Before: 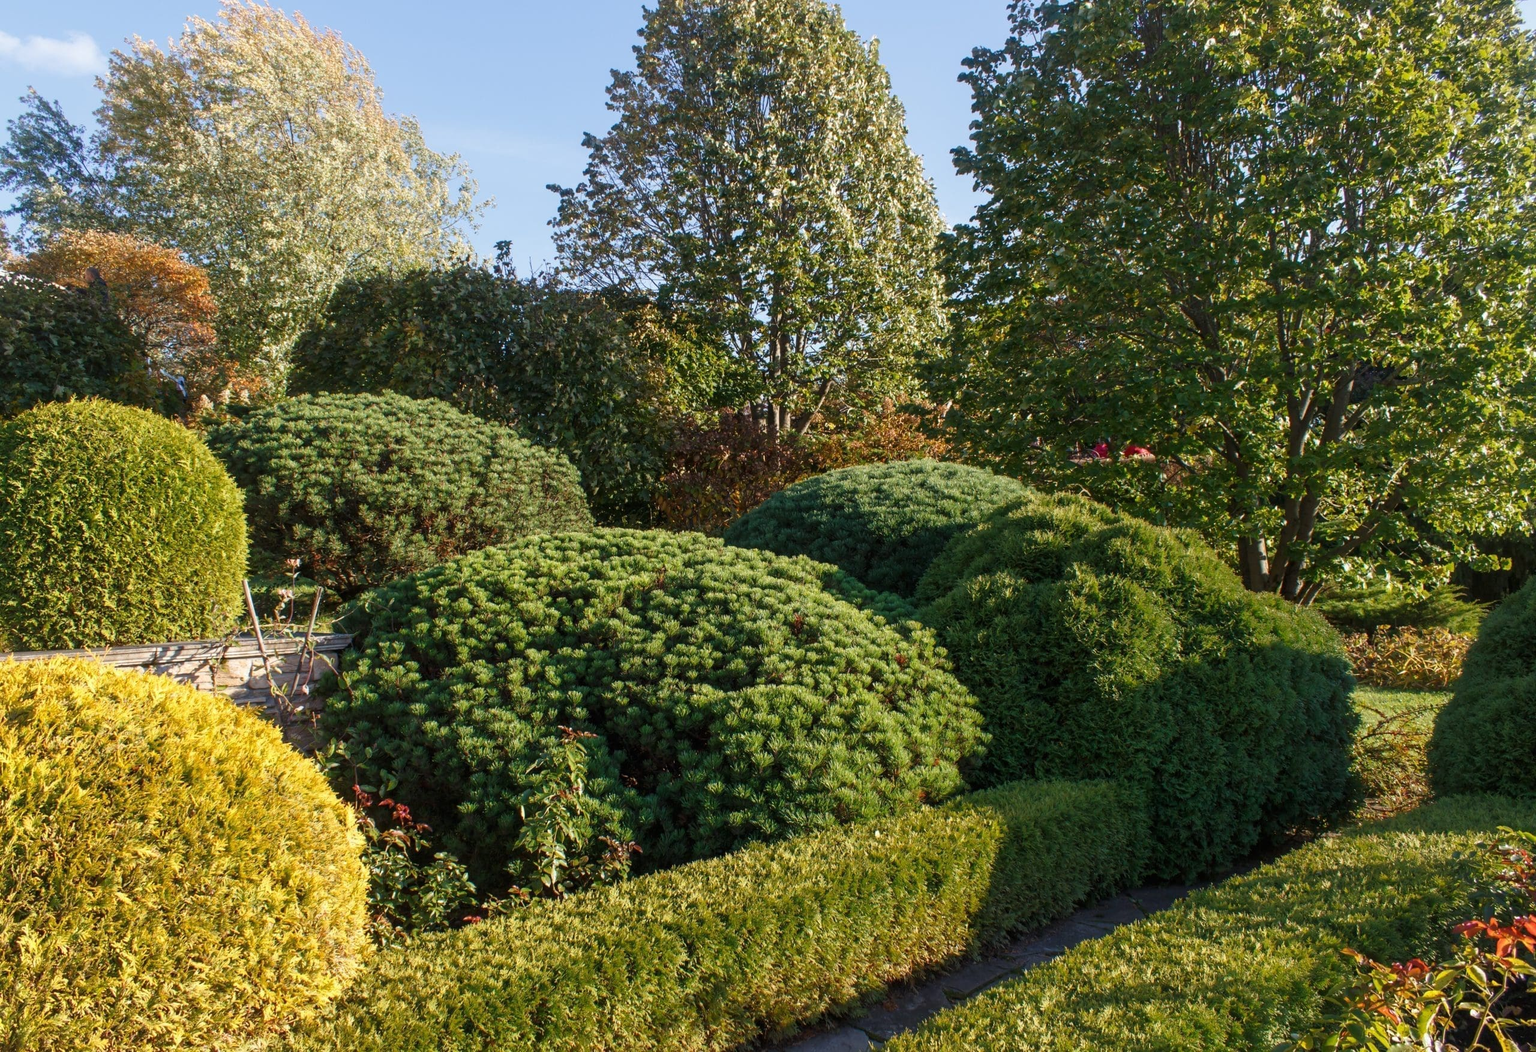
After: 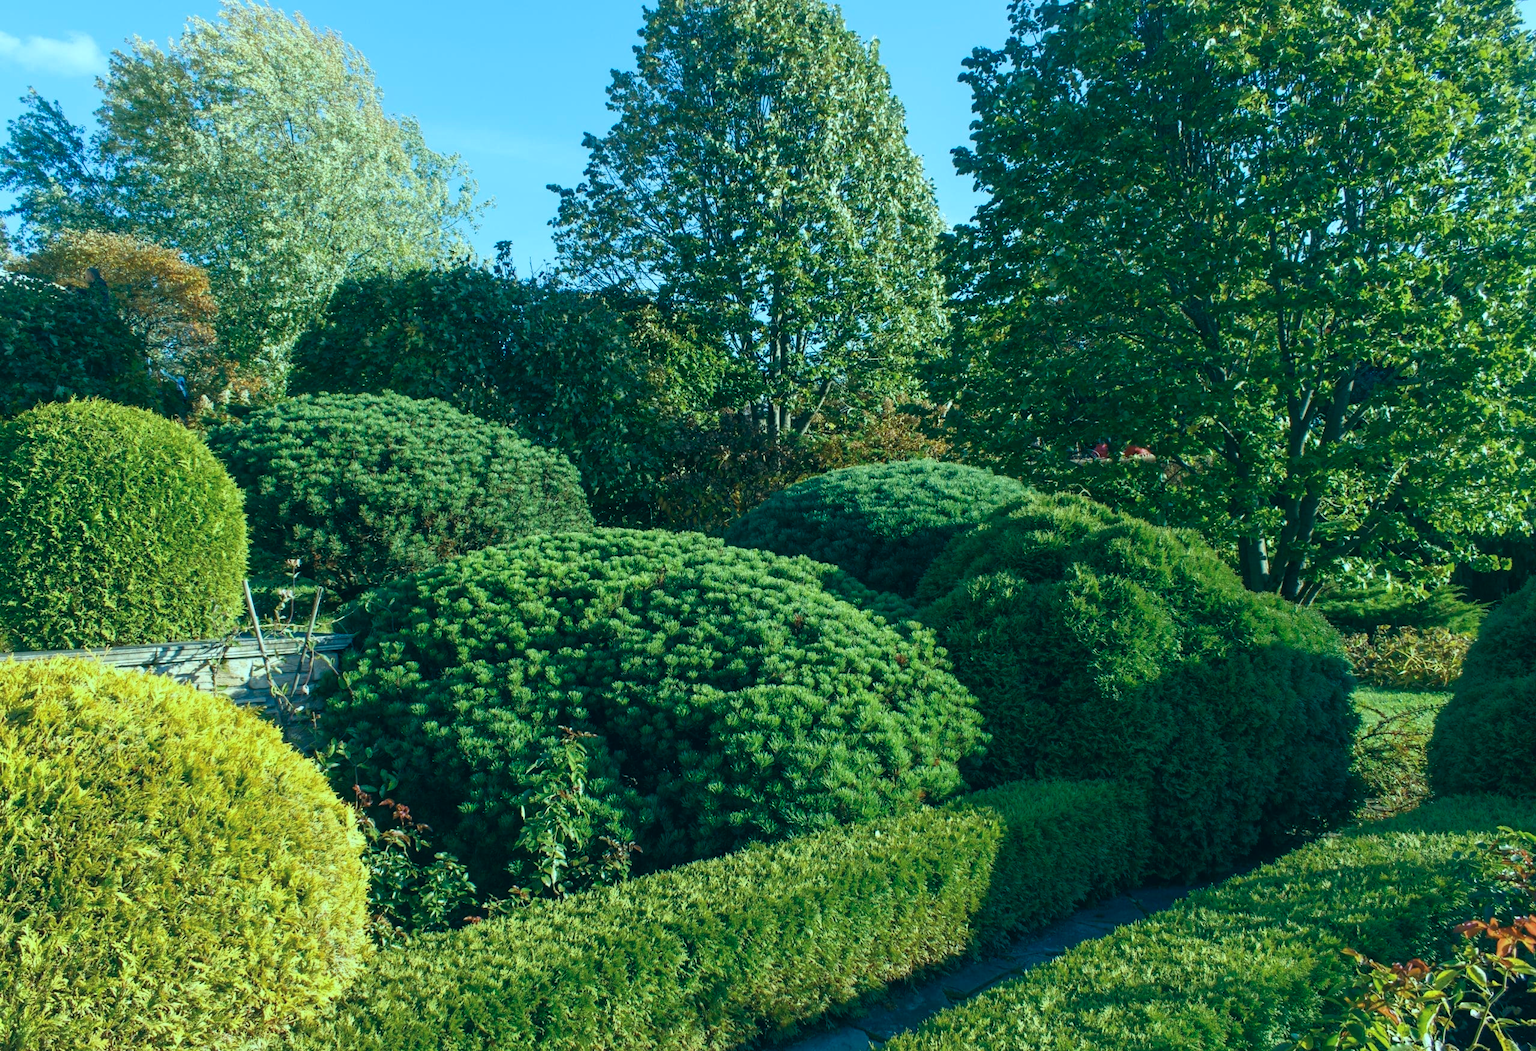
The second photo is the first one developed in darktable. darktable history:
color calibration: illuminant as shot in camera, x 0.37, y 0.382, temperature 4313.32 K
color correction: highlights a* -20.08, highlights b* 9.8, shadows a* -20.4, shadows b* -10.76
